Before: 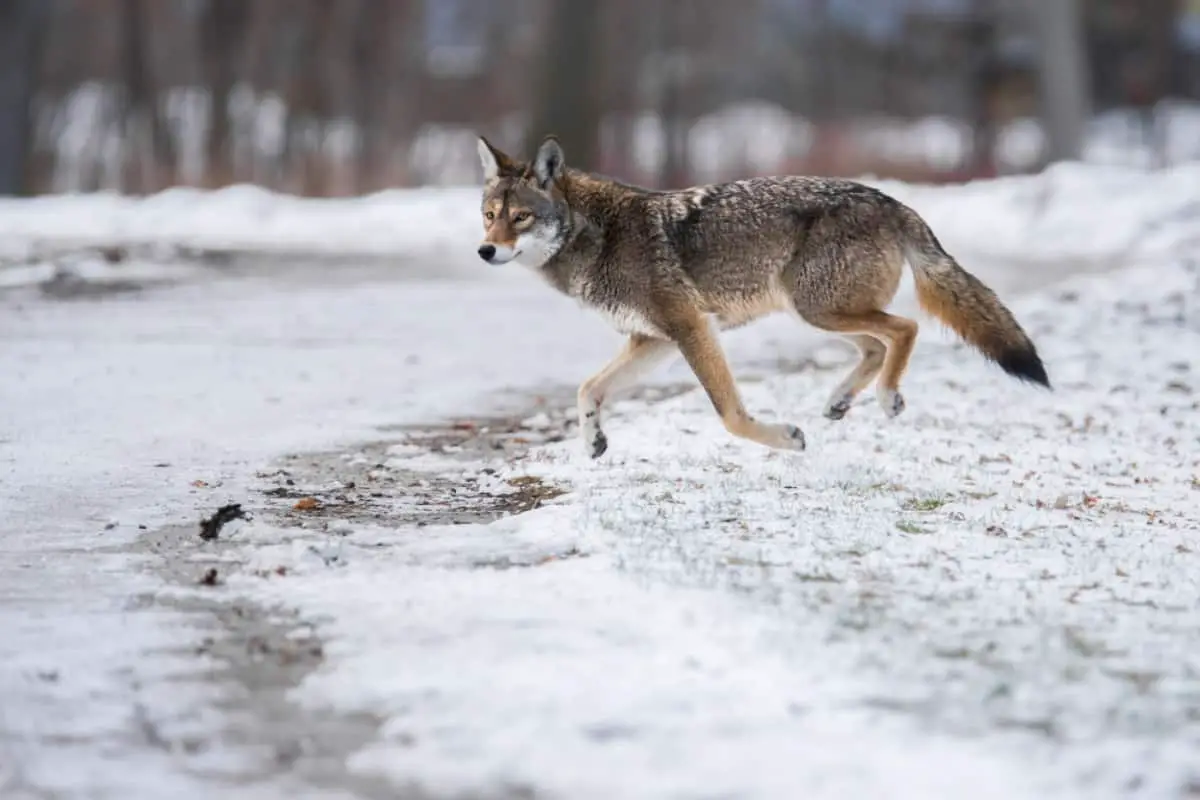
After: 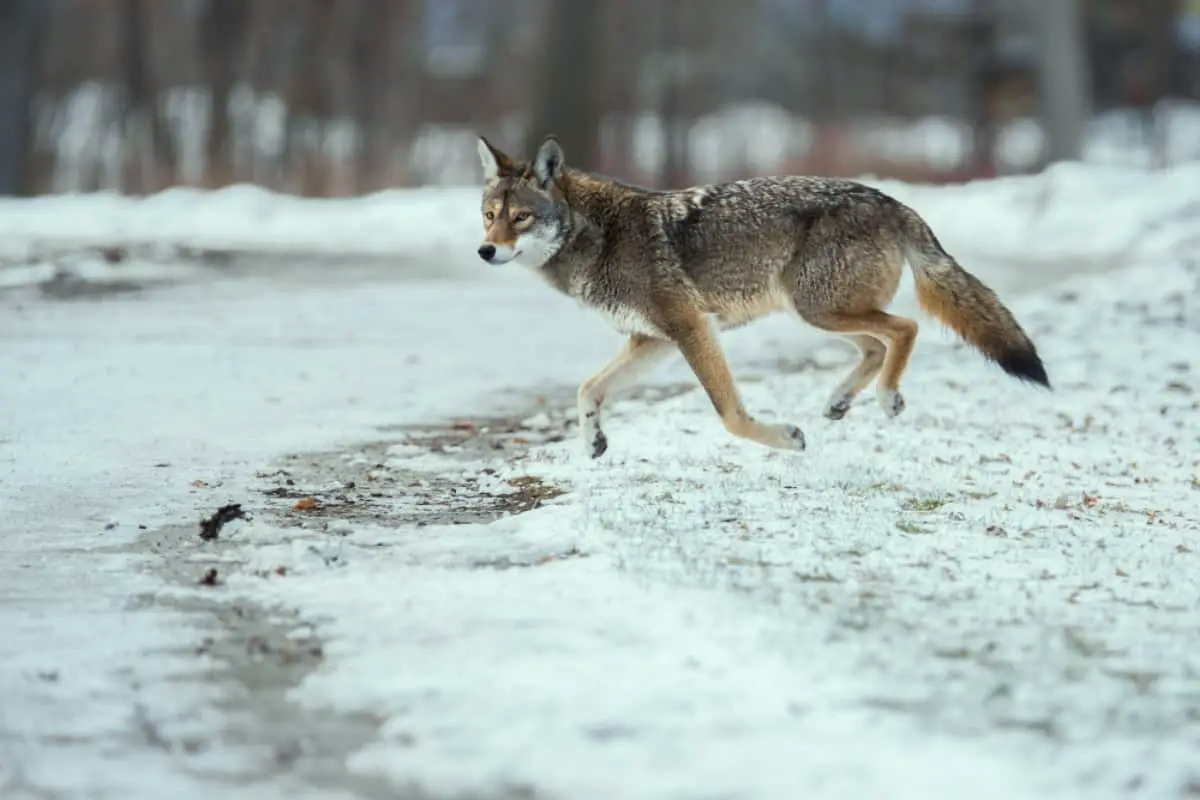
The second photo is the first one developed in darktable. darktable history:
color correction: highlights a* -8.34, highlights b* 3.08
